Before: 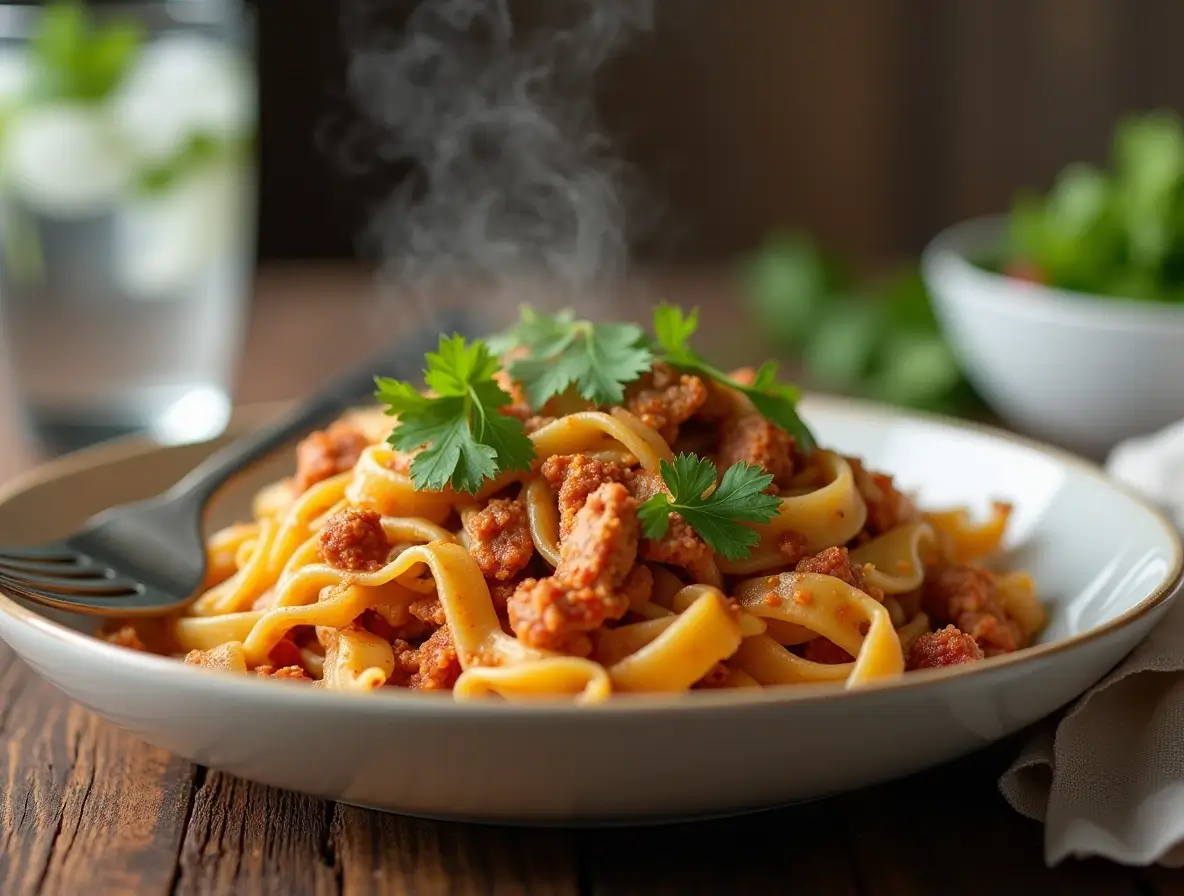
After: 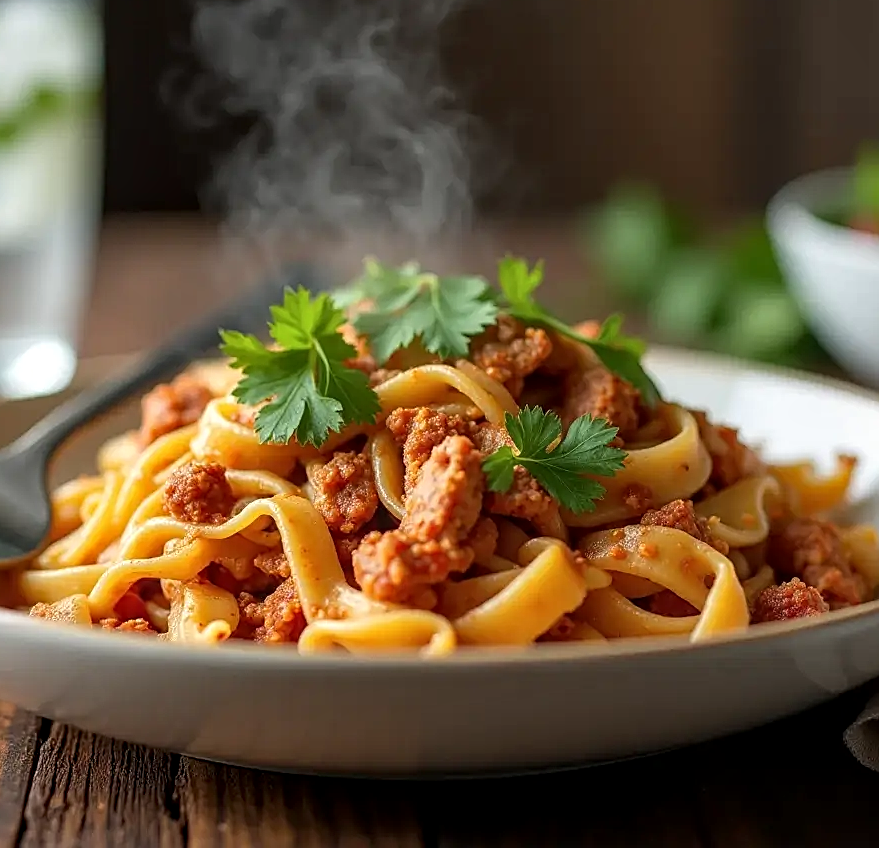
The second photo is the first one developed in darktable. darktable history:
sharpen: on, module defaults
exposure: exposure -0.01 EV, compensate highlight preservation false
crop and rotate: left 13.15%, top 5.251%, right 12.609%
local contrast: on, module defaults
